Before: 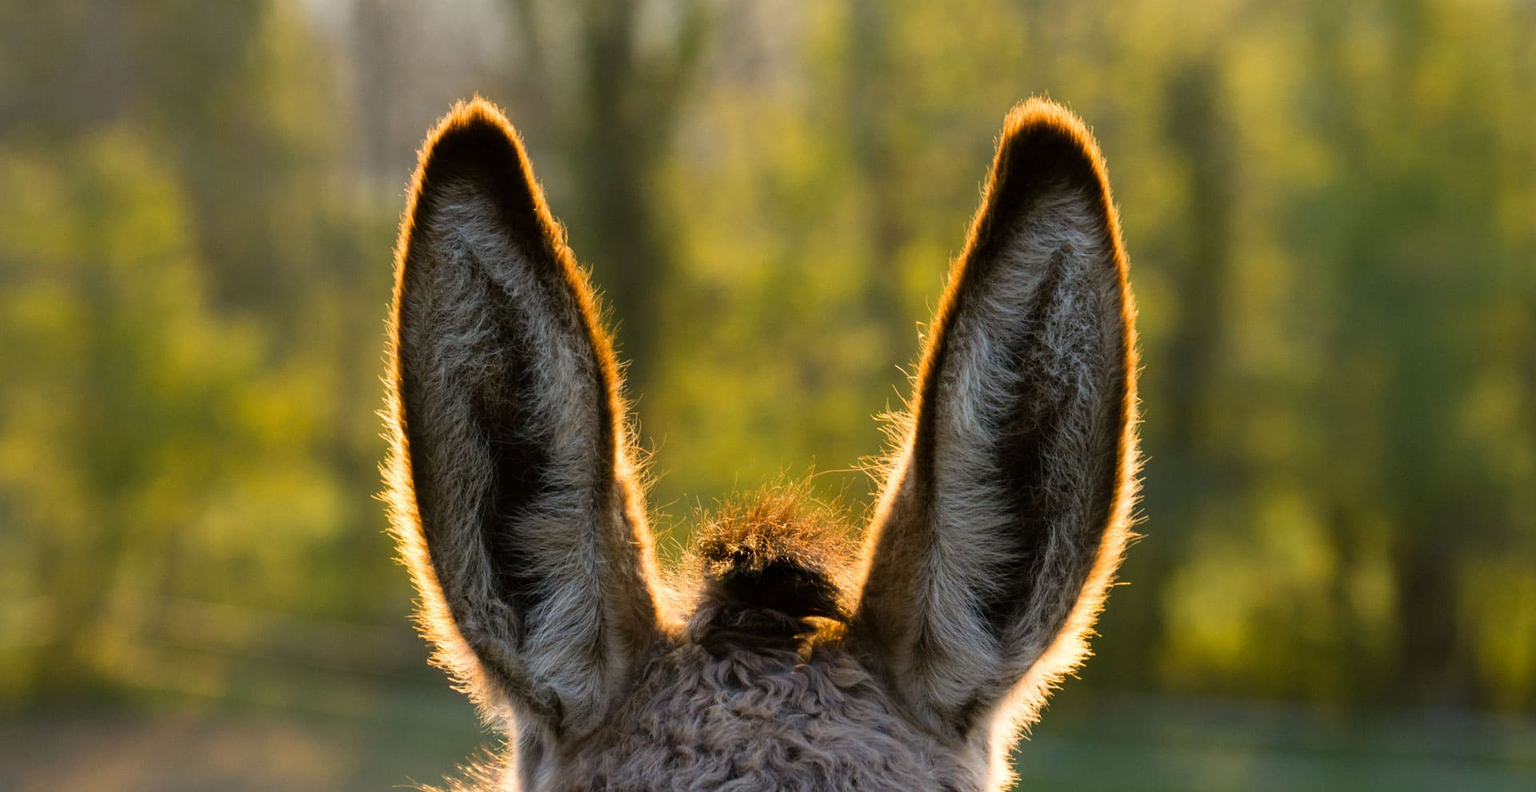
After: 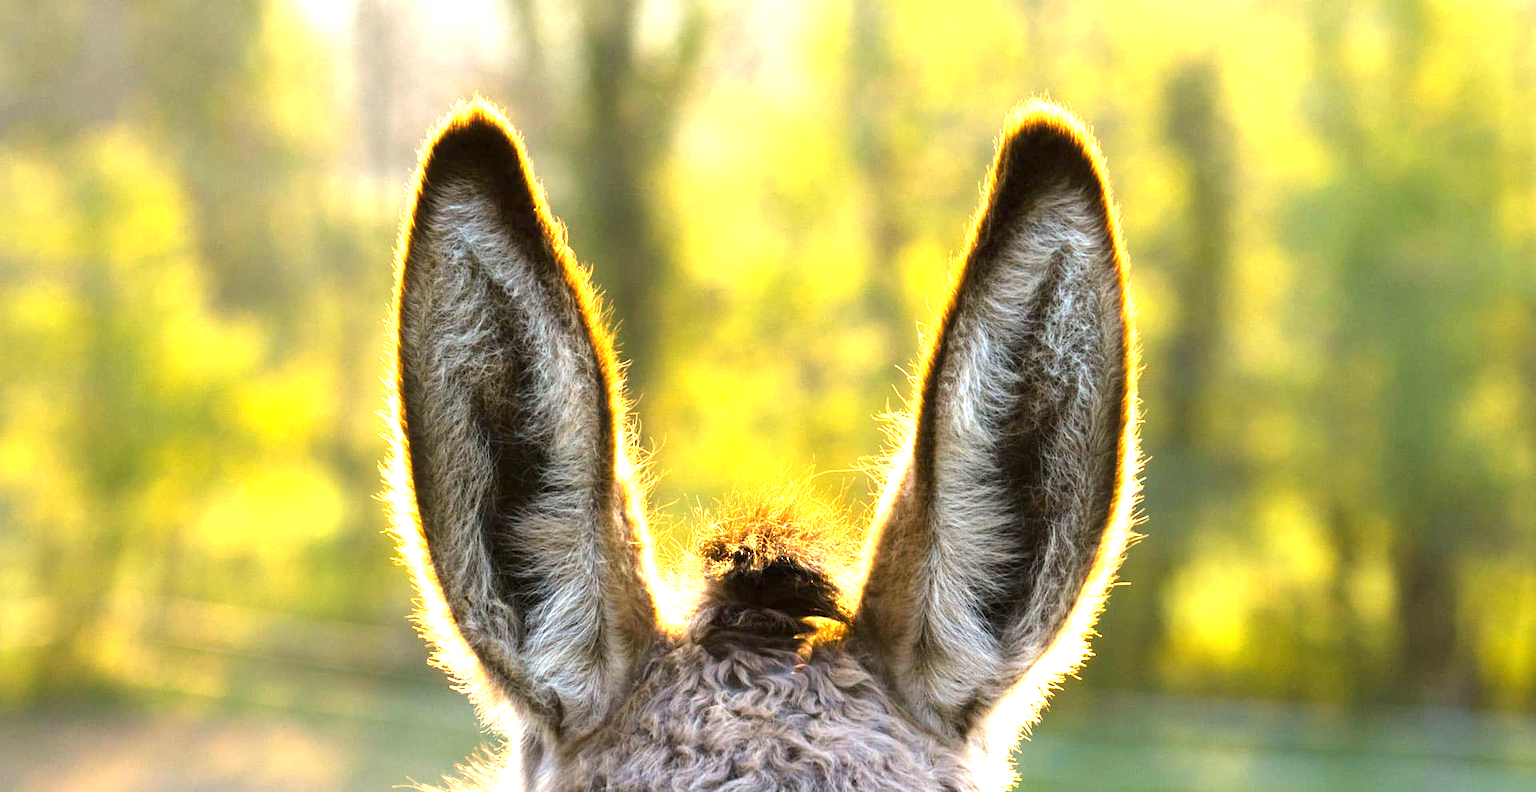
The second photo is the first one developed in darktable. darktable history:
exposure: black level correction 0, exposure 1.917 EV, compensate highlight preservation false
